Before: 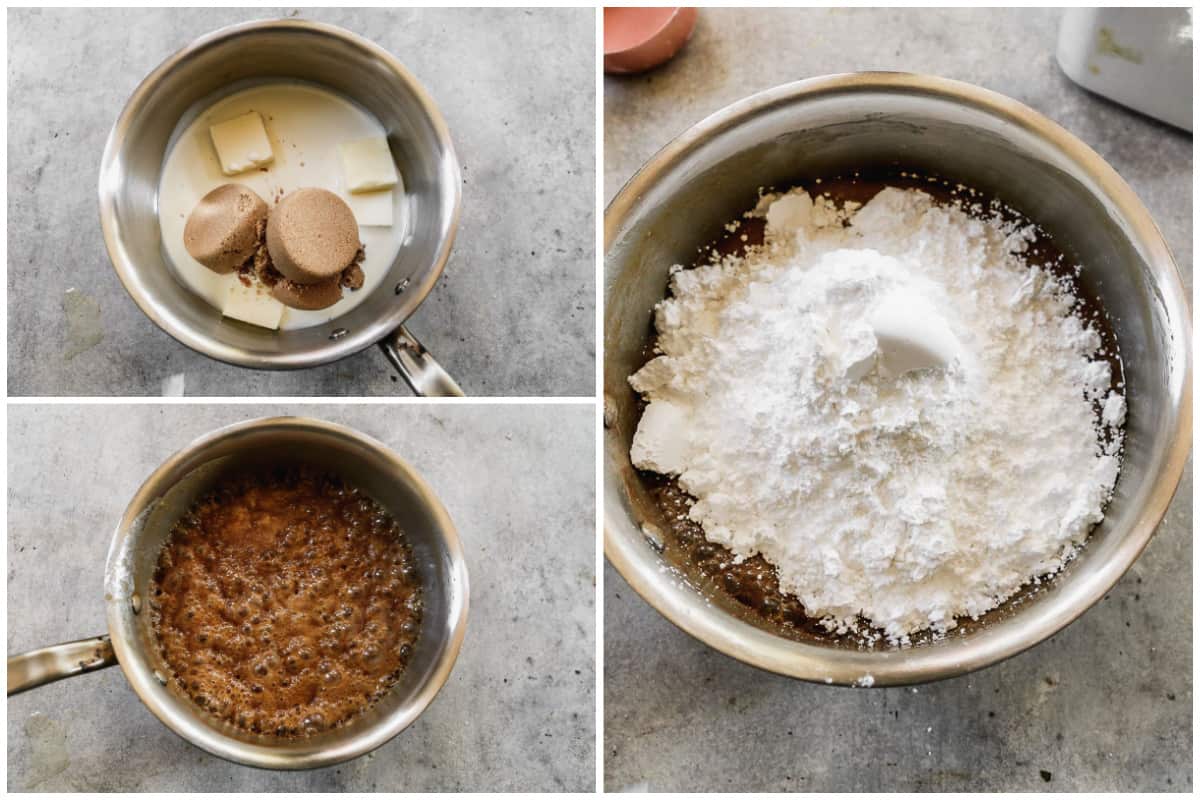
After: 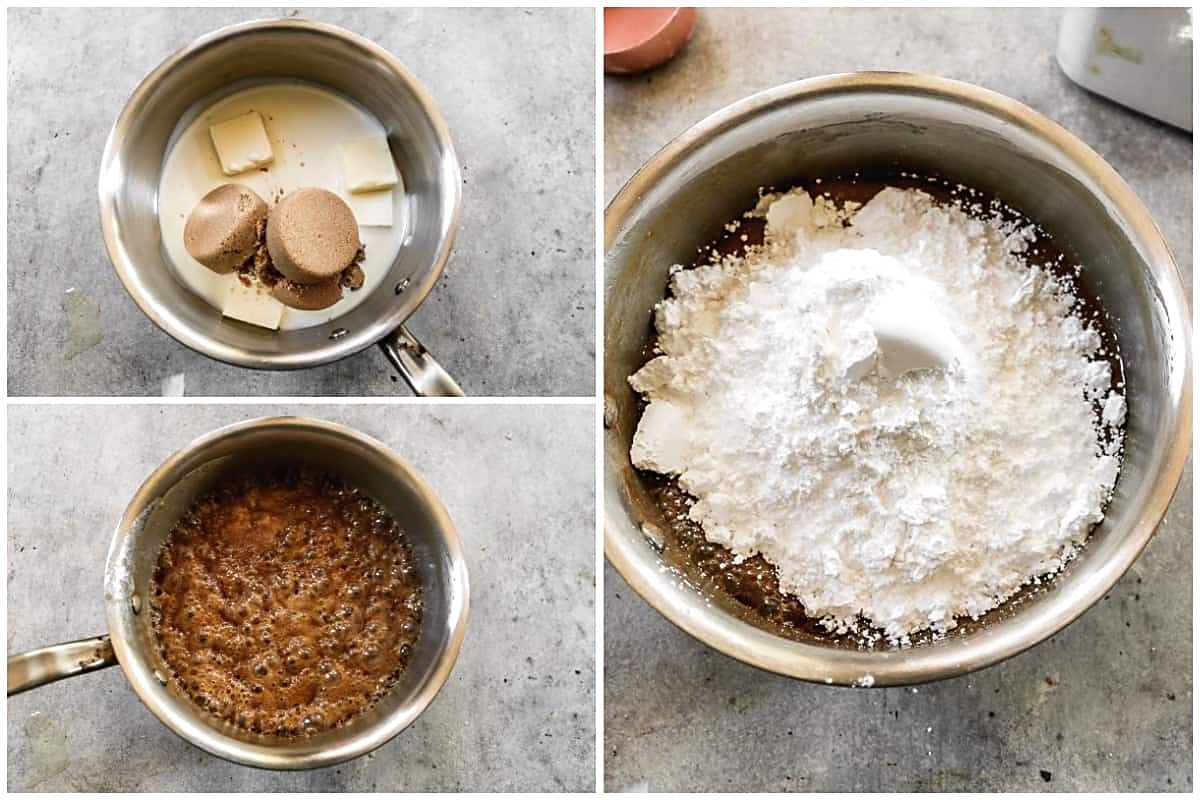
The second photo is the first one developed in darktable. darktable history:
sharpen: on, module defaults
exposure: exposure 0.203 EV, compensate highlight preservation false
